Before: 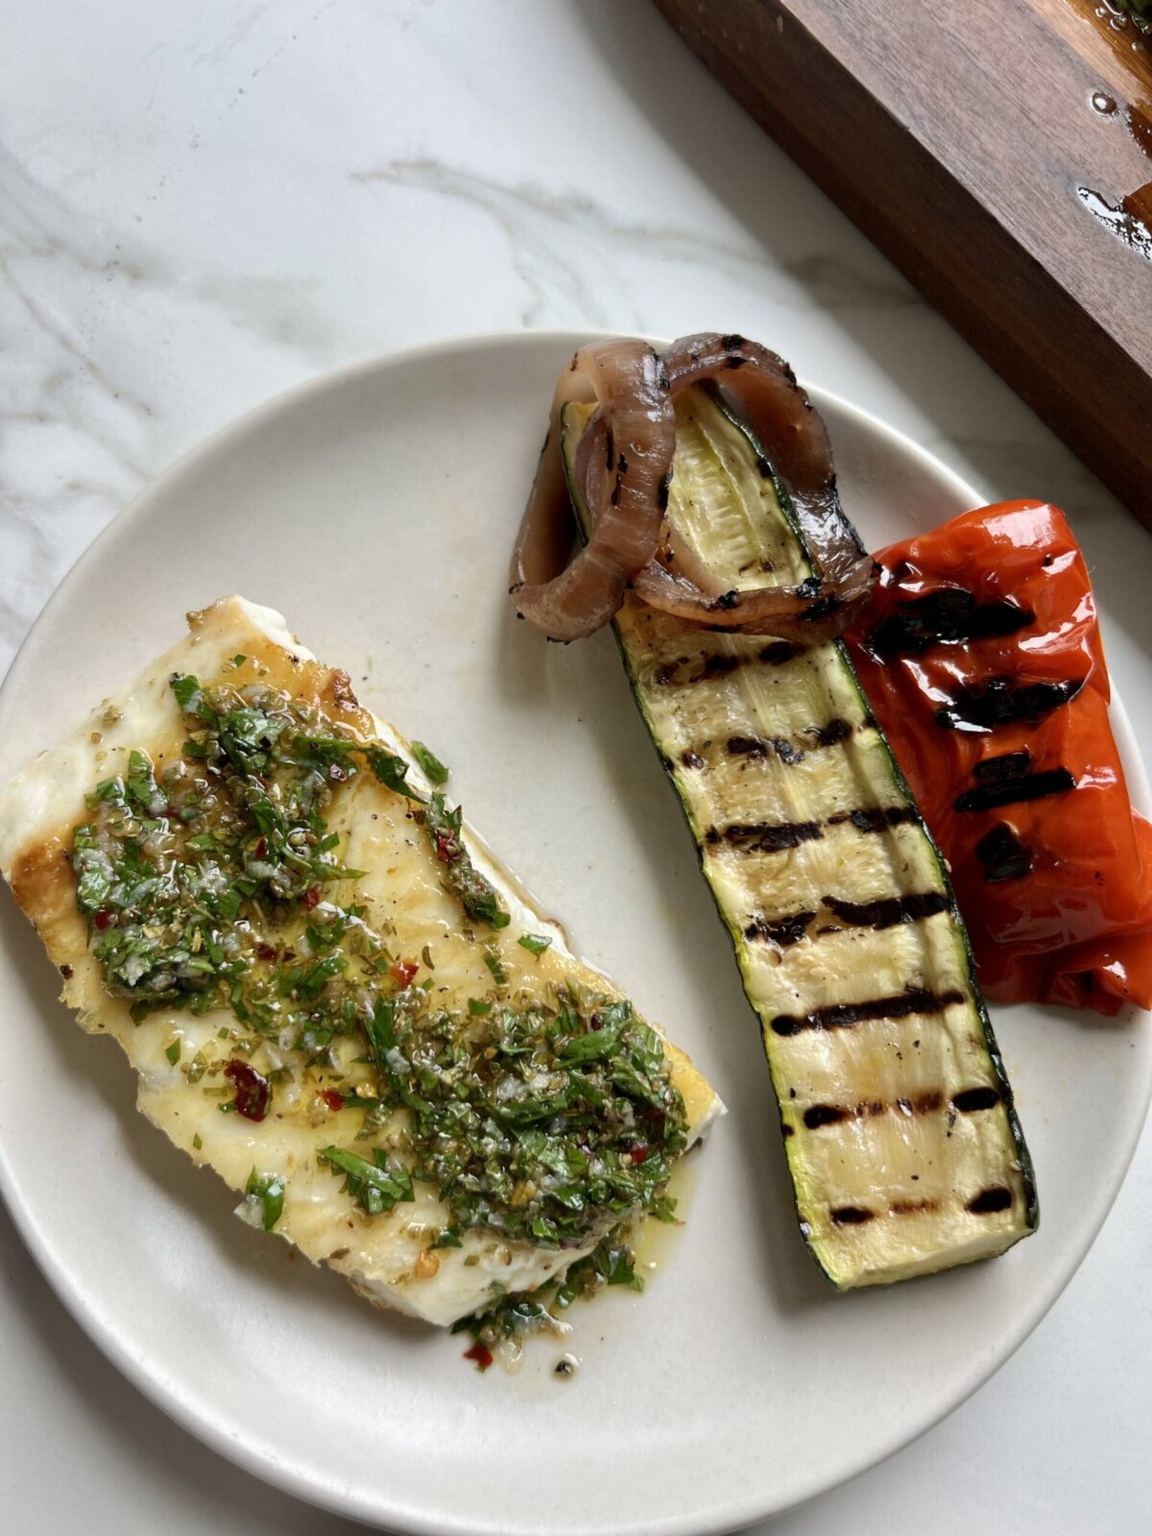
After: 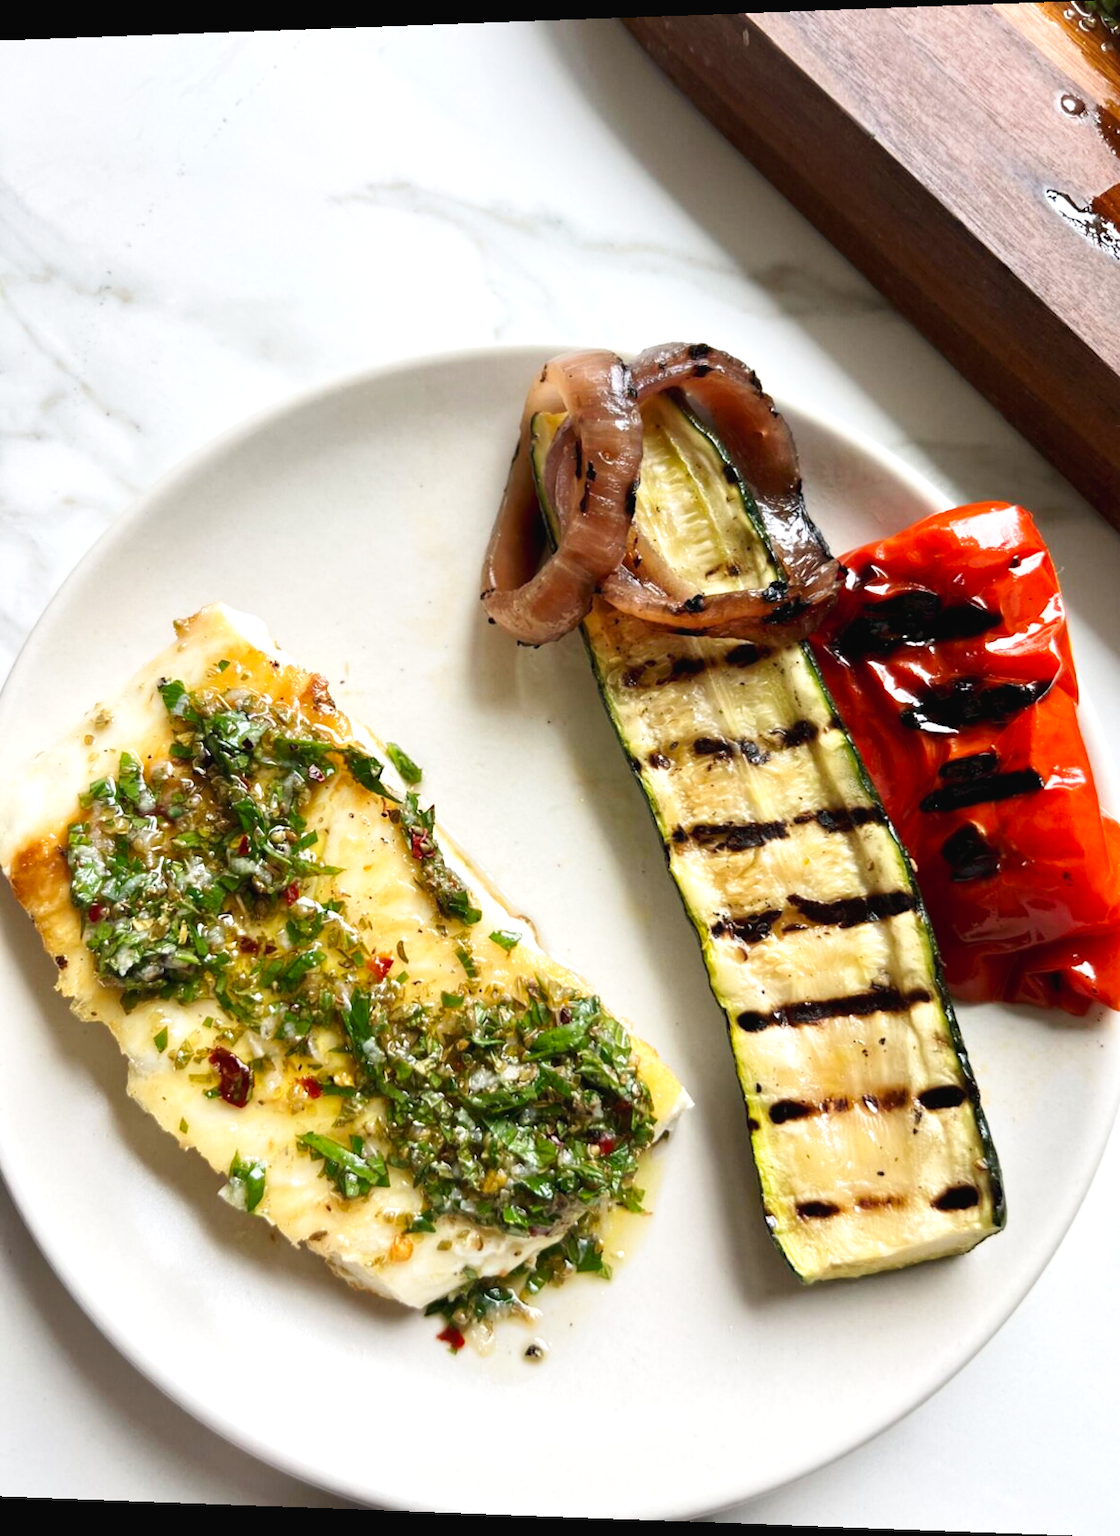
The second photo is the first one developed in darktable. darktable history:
tone equalizer: on, module defaults
tone curve: curves: ch0 [(0, 0) (0.003, 0.019) (0.011, 0.022) (0.025, 0.03) (0.044, 0.049) (0.069, 0.08) (0.1, 0.111) (0.136, 0.144) (0.177, 0.189) (0.224, 0.23) (0.277, 0.285) (0.335, 0.356) (0.399, 0.428) (0.468, 0.511) (0.543, 0.597) (0.623, 0.682) (0.709, 0.773) (0.801, 0.865) (0.898, 0.945) (1, 1)], preserve colors none
rotate and perspective: lens shift (horizontal) -0.055, automatic cropping off
exposure: black level correction 0, exposure 0.5 EV, compensate exposure bias true, compensate highlight preservation false
